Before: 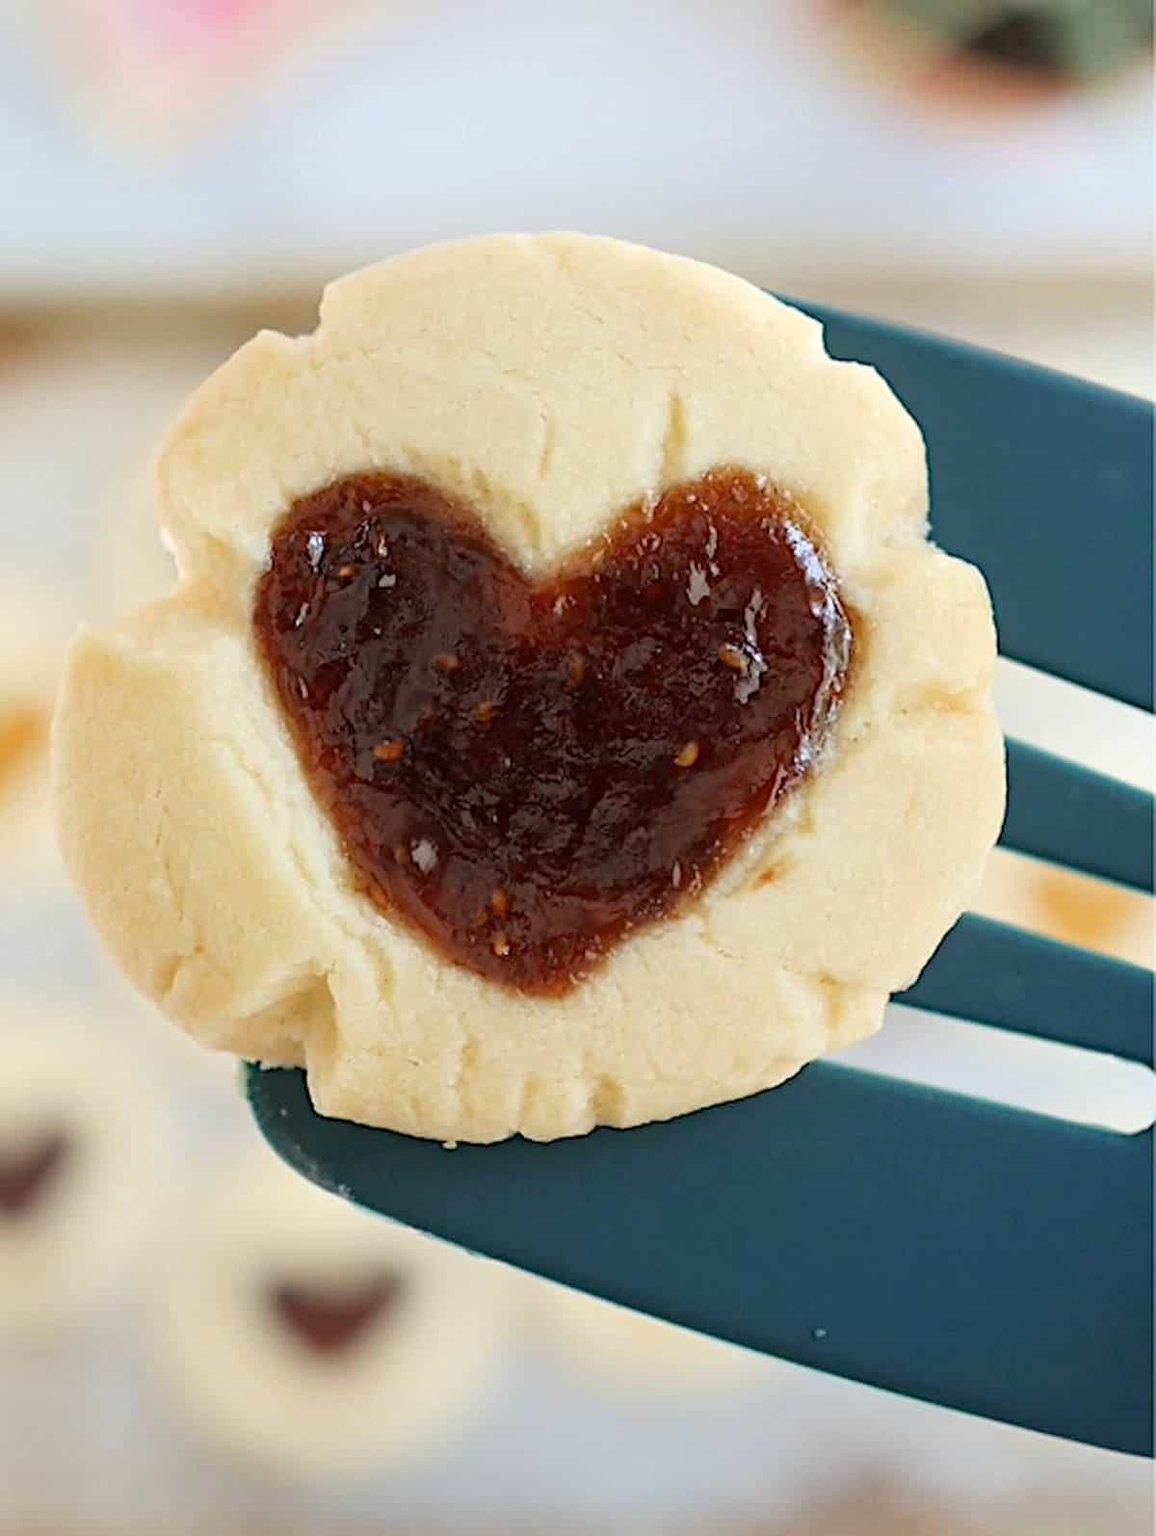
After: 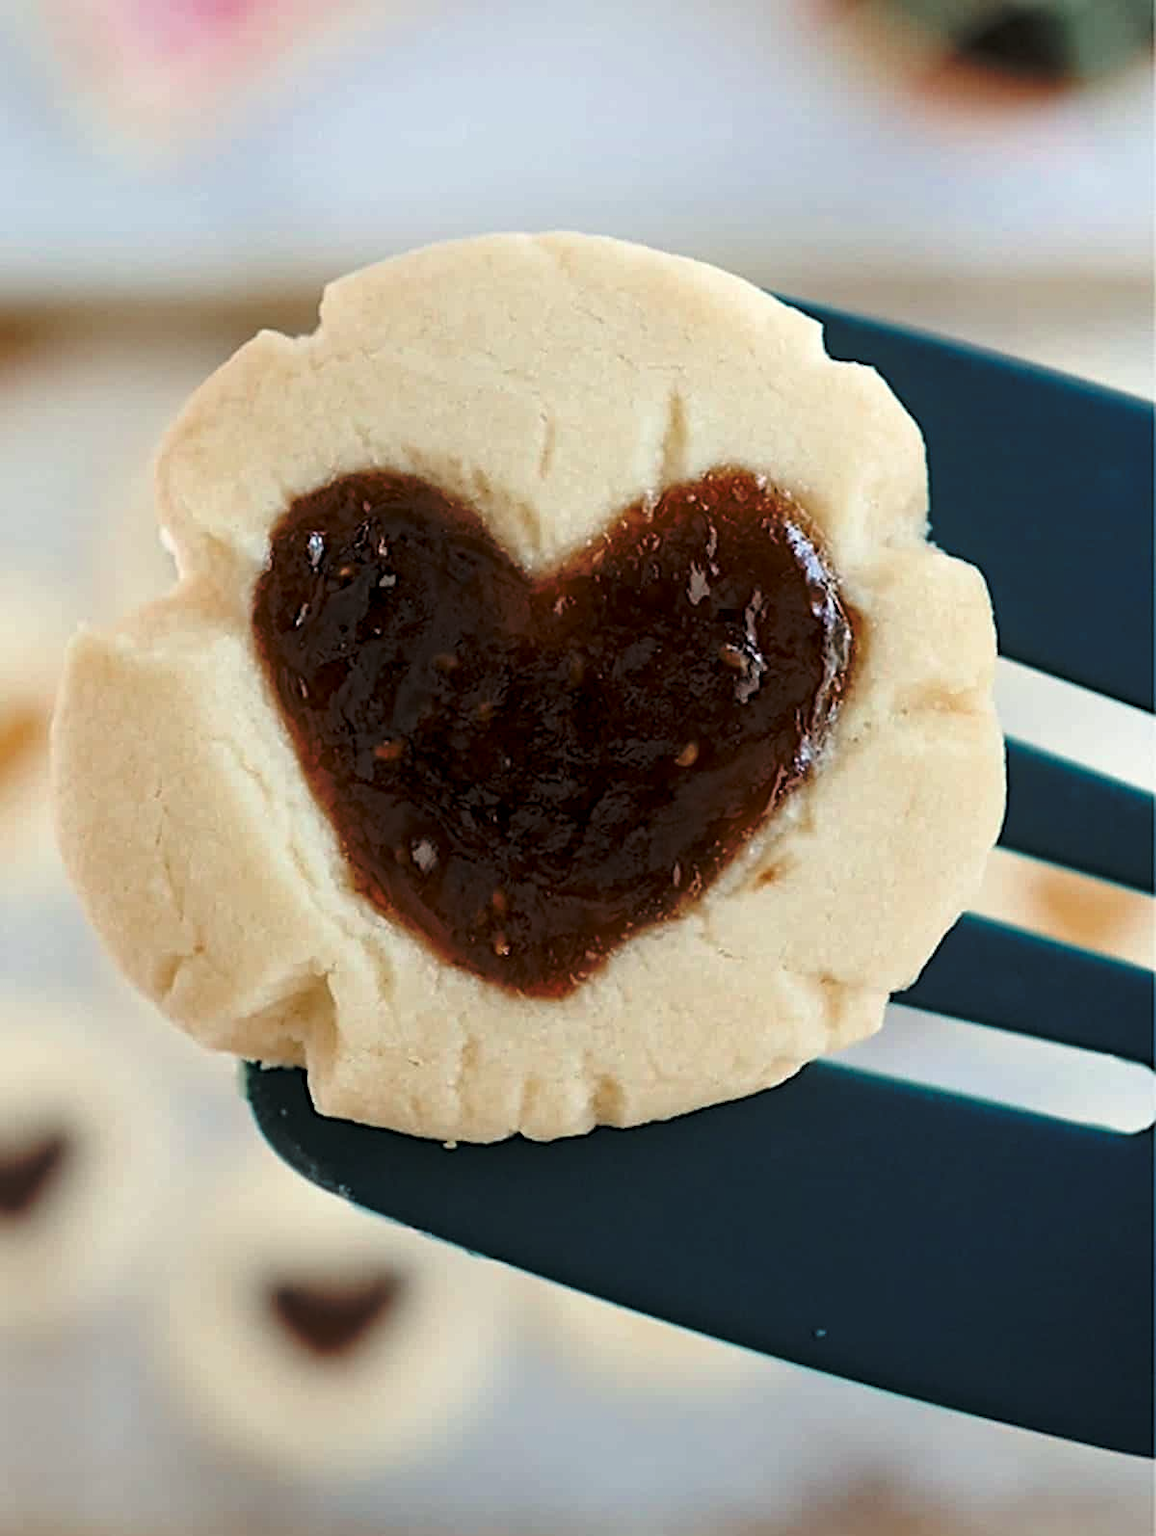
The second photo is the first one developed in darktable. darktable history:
tone curve: curves: ch0 [(0, 0) (0.003, 0.002) (0.011, 0.007) (0.025, 0.015) (0.044, 0.026) (0.069, 0.041) (0.1, 0.059) (0.136, 0.08) (0.177, 0.105) (0.224, 0.132) (0.277, 0.163) (0.335, 0.198) (0.399, 0.253) (0.468, 0.341) (0.543, 0.435) (0.623, 0.532) (0.709, 0.635) (0.801, 0.745) (0.898, 0.873) (1, 1)], preserve colors none
color look up table: target L [79.36, 74.4, 62.18, 44.99, 200.21, 100, 80.32, 69.28, 64.12, 59.18, 53.03, 50.32, 45.62, 37.32, 53.61, 48.66, 37.57, 37.23, 25.74, 17.06, 71.69, 68.22, 51.55, 46.2, 0 ×25], target a [-1.061, -14.54, -27.66, -9.669, -0.029, 0, 0.105, 13.85, 16.03, 32.94, -0.294, 45.31, 43.21, 14.89, 6.469, 44.51, 12.3, -0.424, 24.79, -0.276, -22.64, -0.977, -13.91, -3.263, 0 ×25], target b [-0.653, 31.6, 17.8, 12.72, 0.364, -0.004, 42.51, 45.27, 13.01, 44.27, -0.234, 20, 37.38, 16.8, -20.54, -7.501, -41.35, -0.719, -21.6, -0.582, -3.051, -0.941, -21.57, -22.45, 0 ×25], num patches 24
